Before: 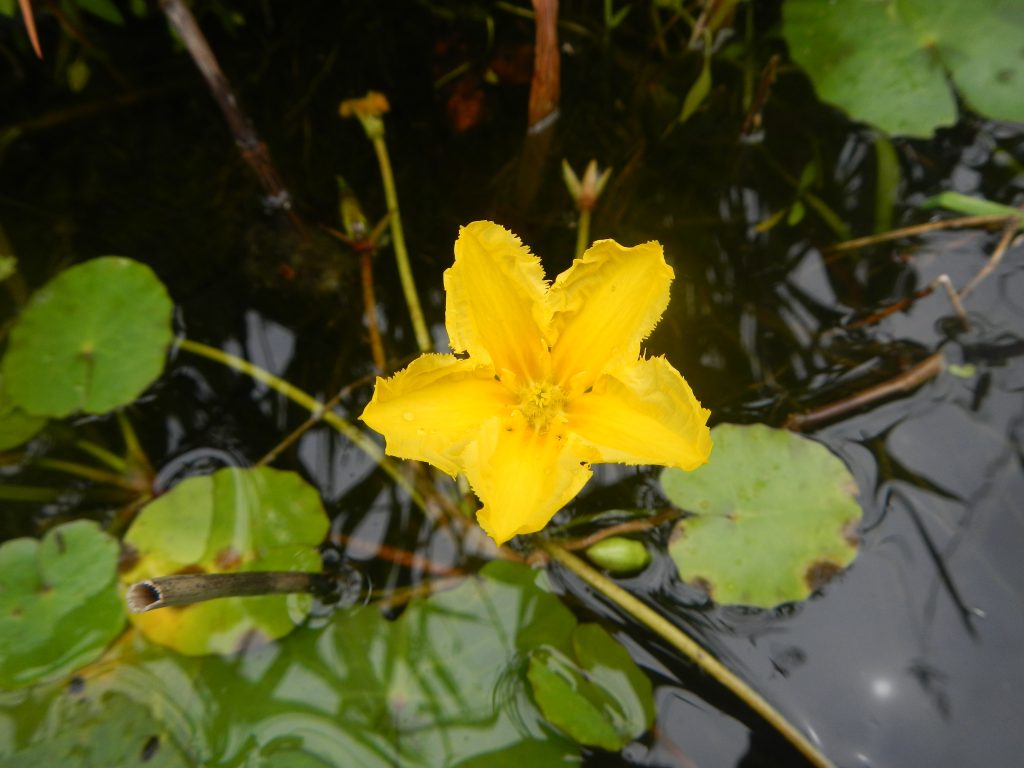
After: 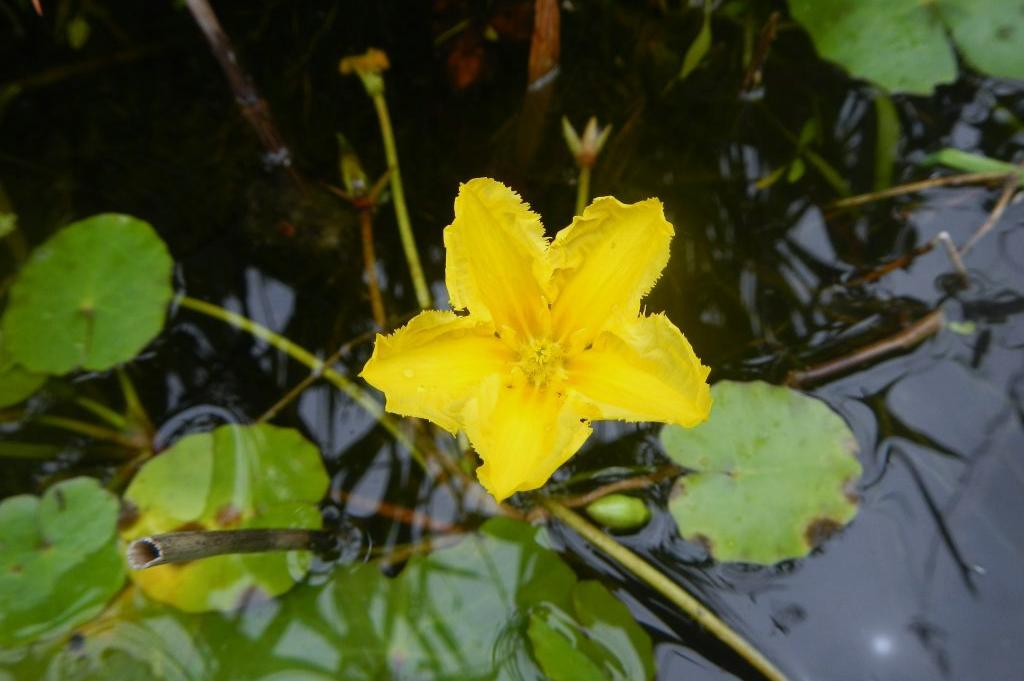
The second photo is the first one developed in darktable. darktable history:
crop and rotate: top 5.609%, bottom 5.609%
white balance: red 0.926, green 1.003, blue 1.133
